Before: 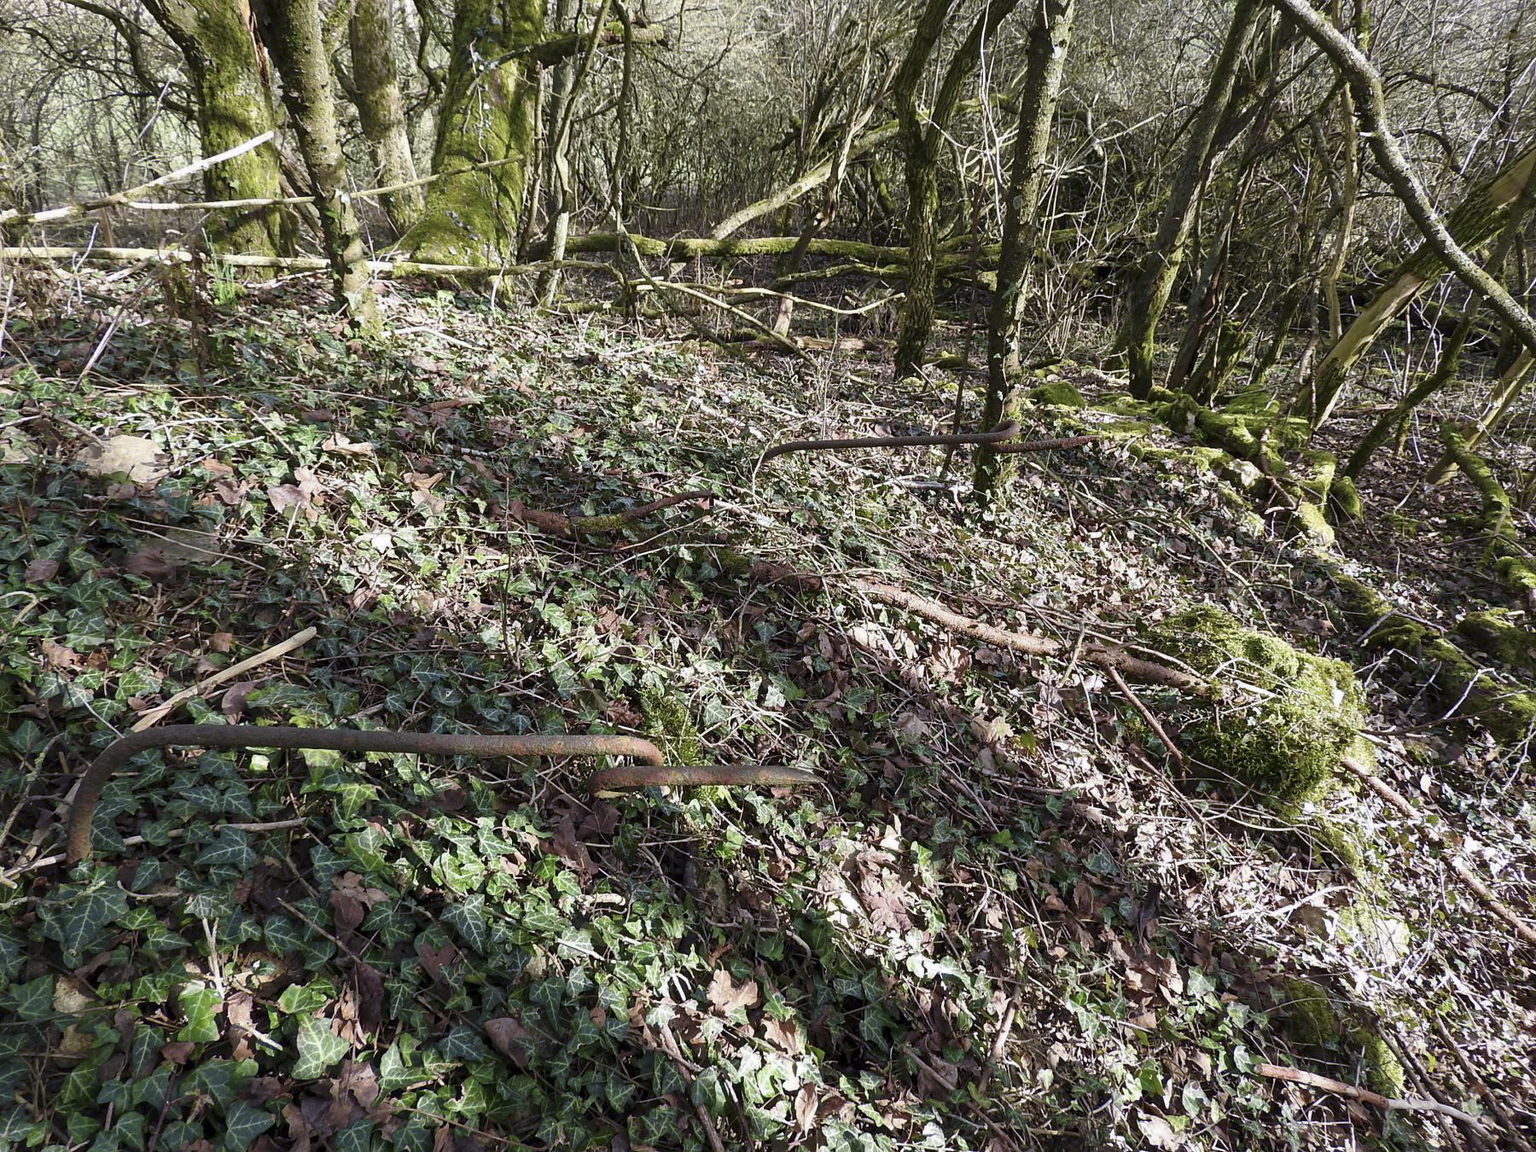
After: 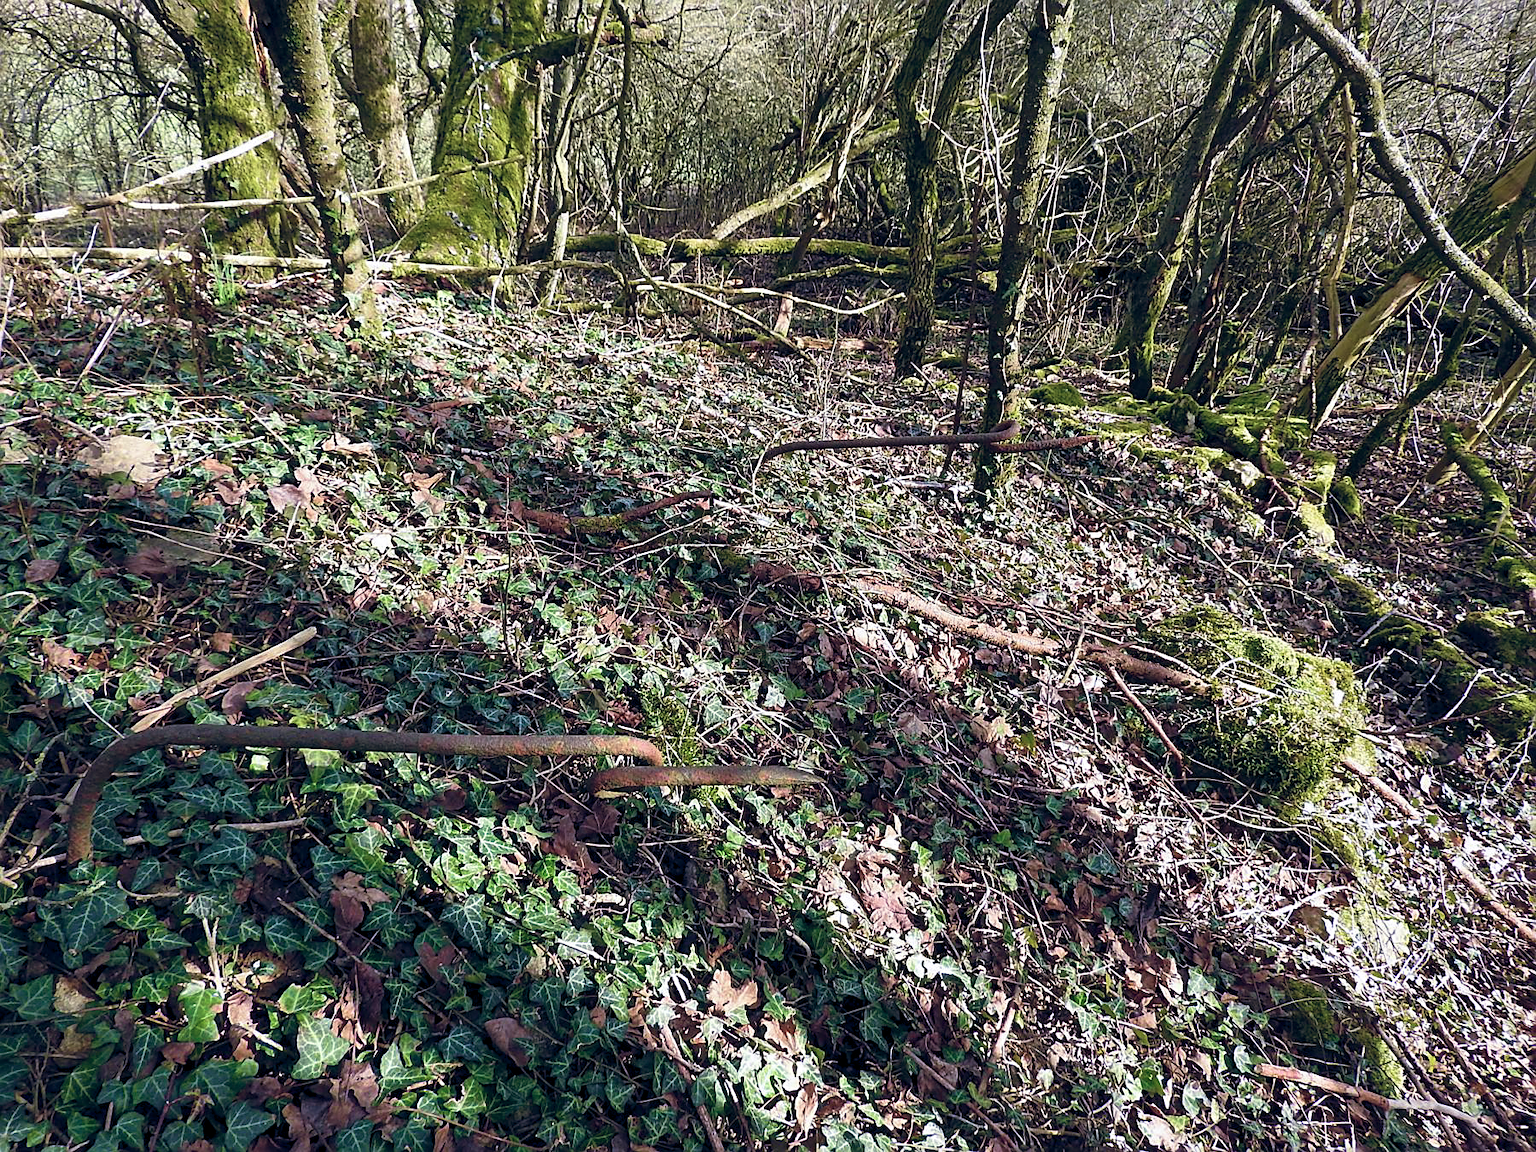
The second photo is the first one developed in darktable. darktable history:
sharpen: on, module defaults
color balance rgb: global offset › chroma 0.132%, global offset › hue 254.21°, perceptual saturation grading › global saturation -0.129%
velvia: on, module defaults
